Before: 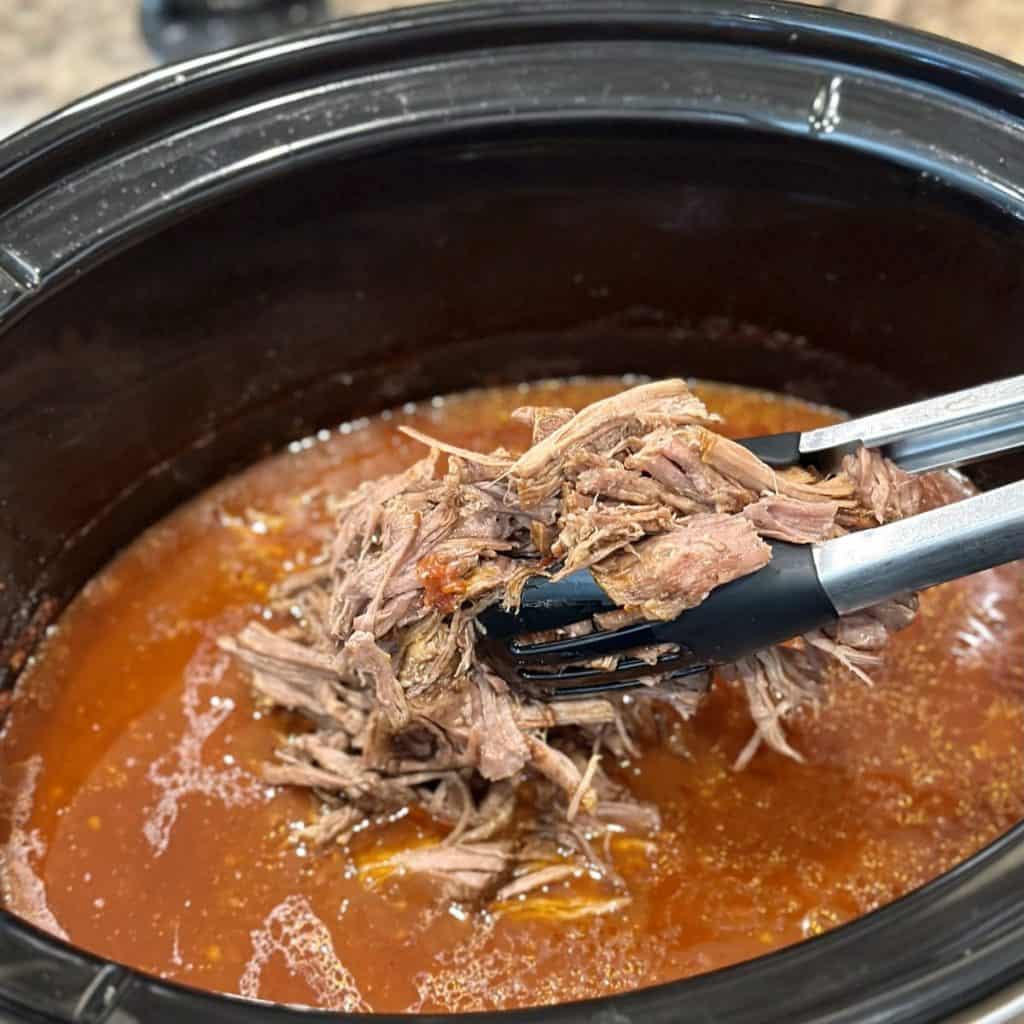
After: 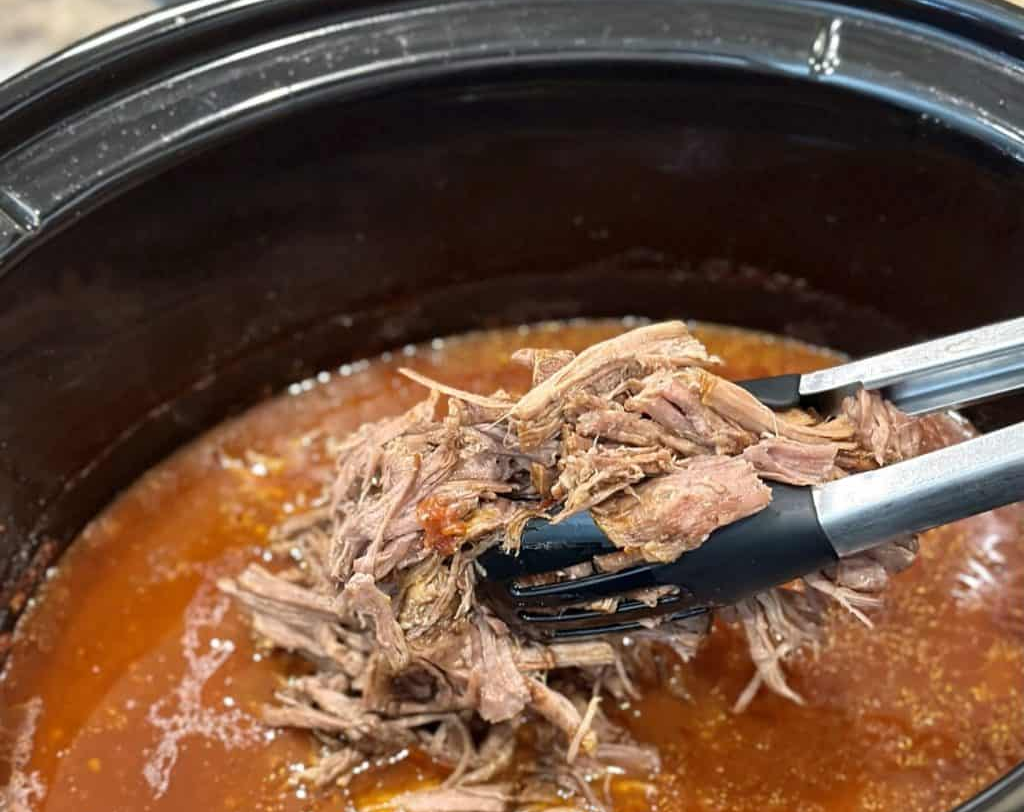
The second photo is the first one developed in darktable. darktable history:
crop and rotate: top 5.668%, bottom 14.975%
